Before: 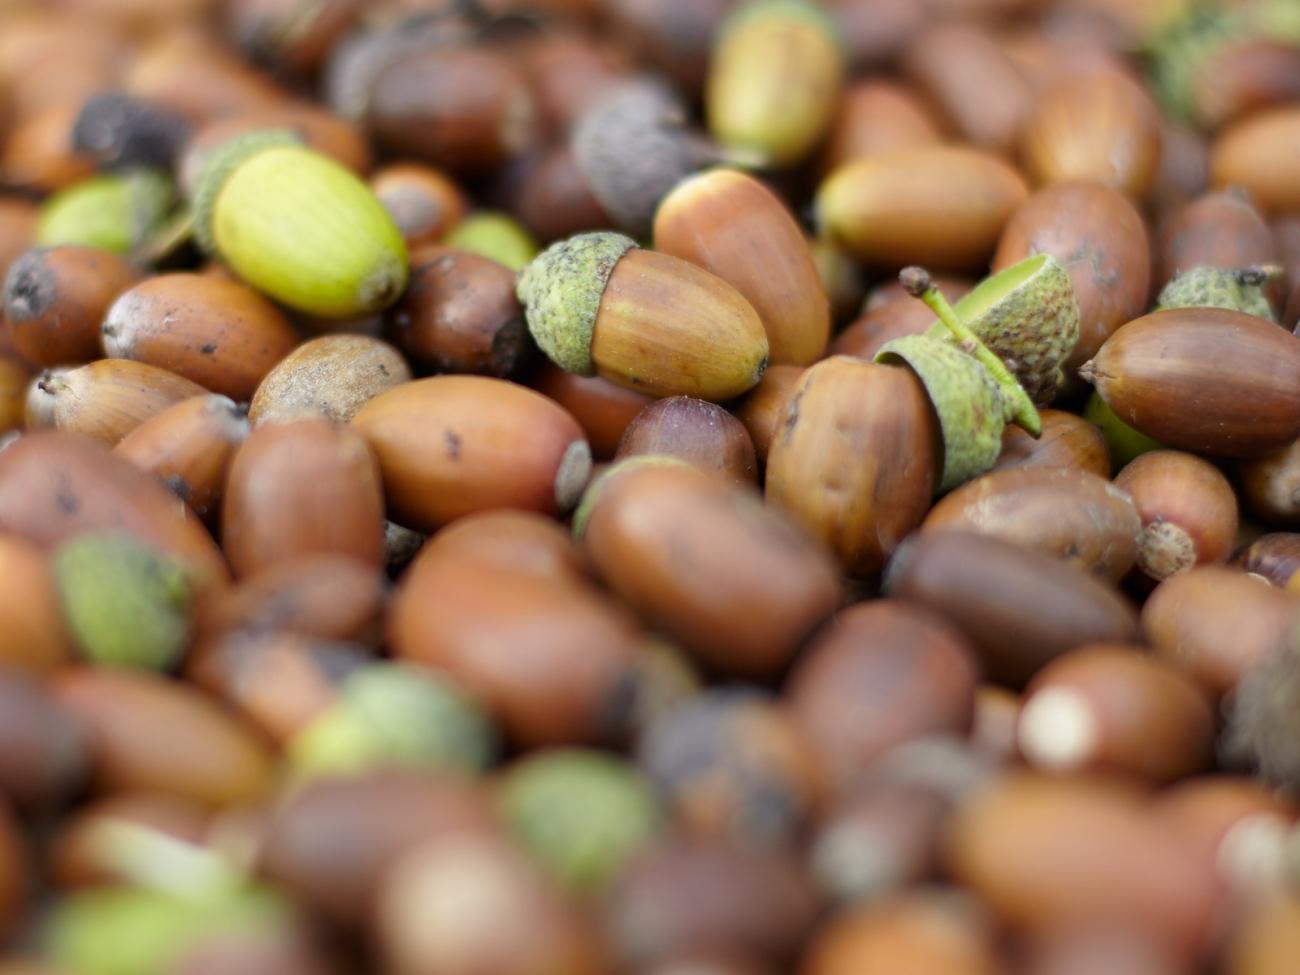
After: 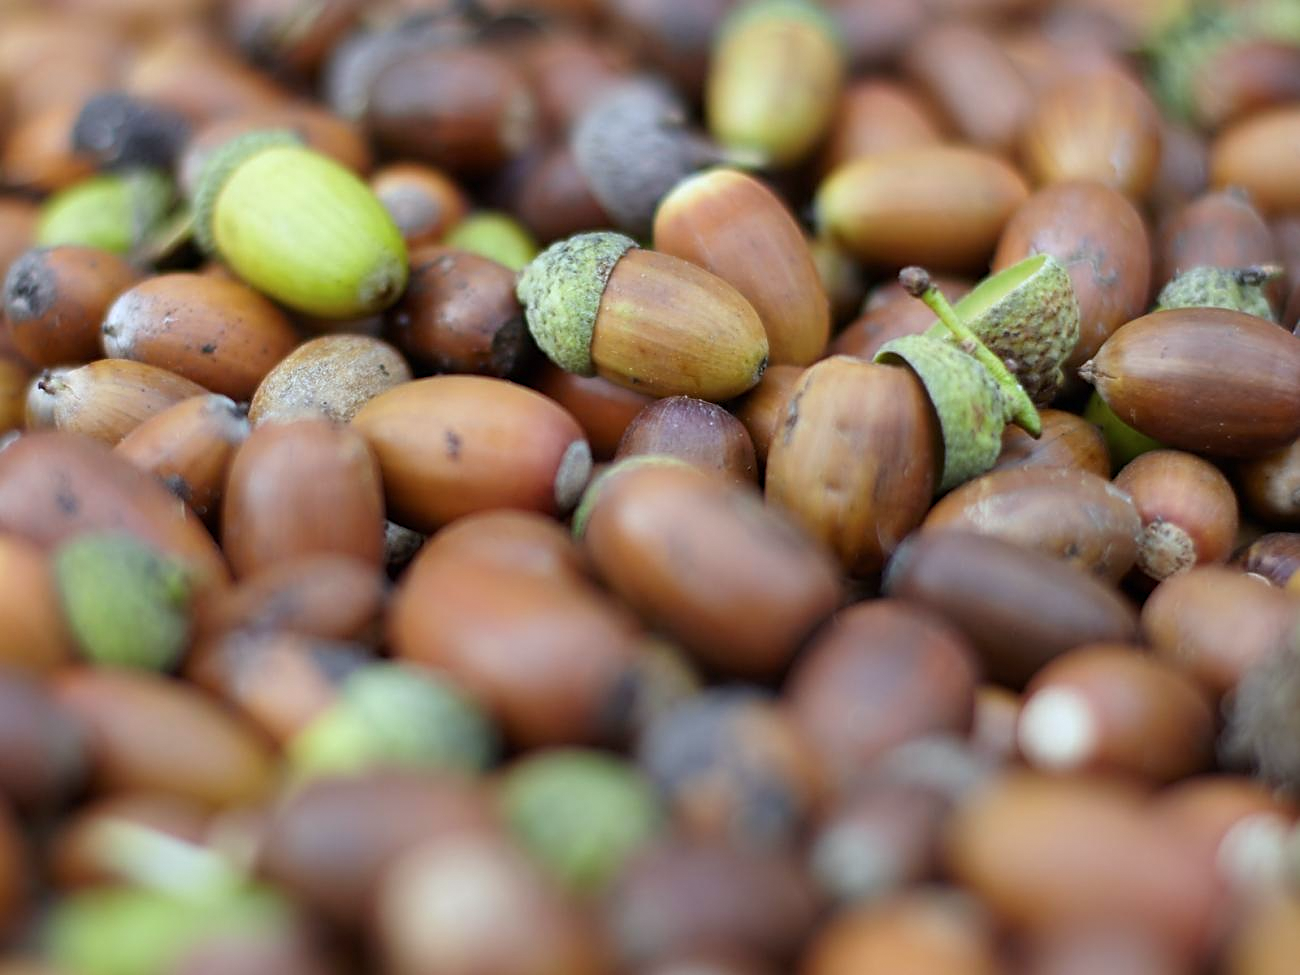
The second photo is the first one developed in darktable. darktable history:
grain: coarseness 0.81 ISO, strength 1.34%, mid-tones bias 0%
color calibration: illuminant custom, x 0.368, y 0.373, temperature 4330.32 K
sharpen: on, module defaults
